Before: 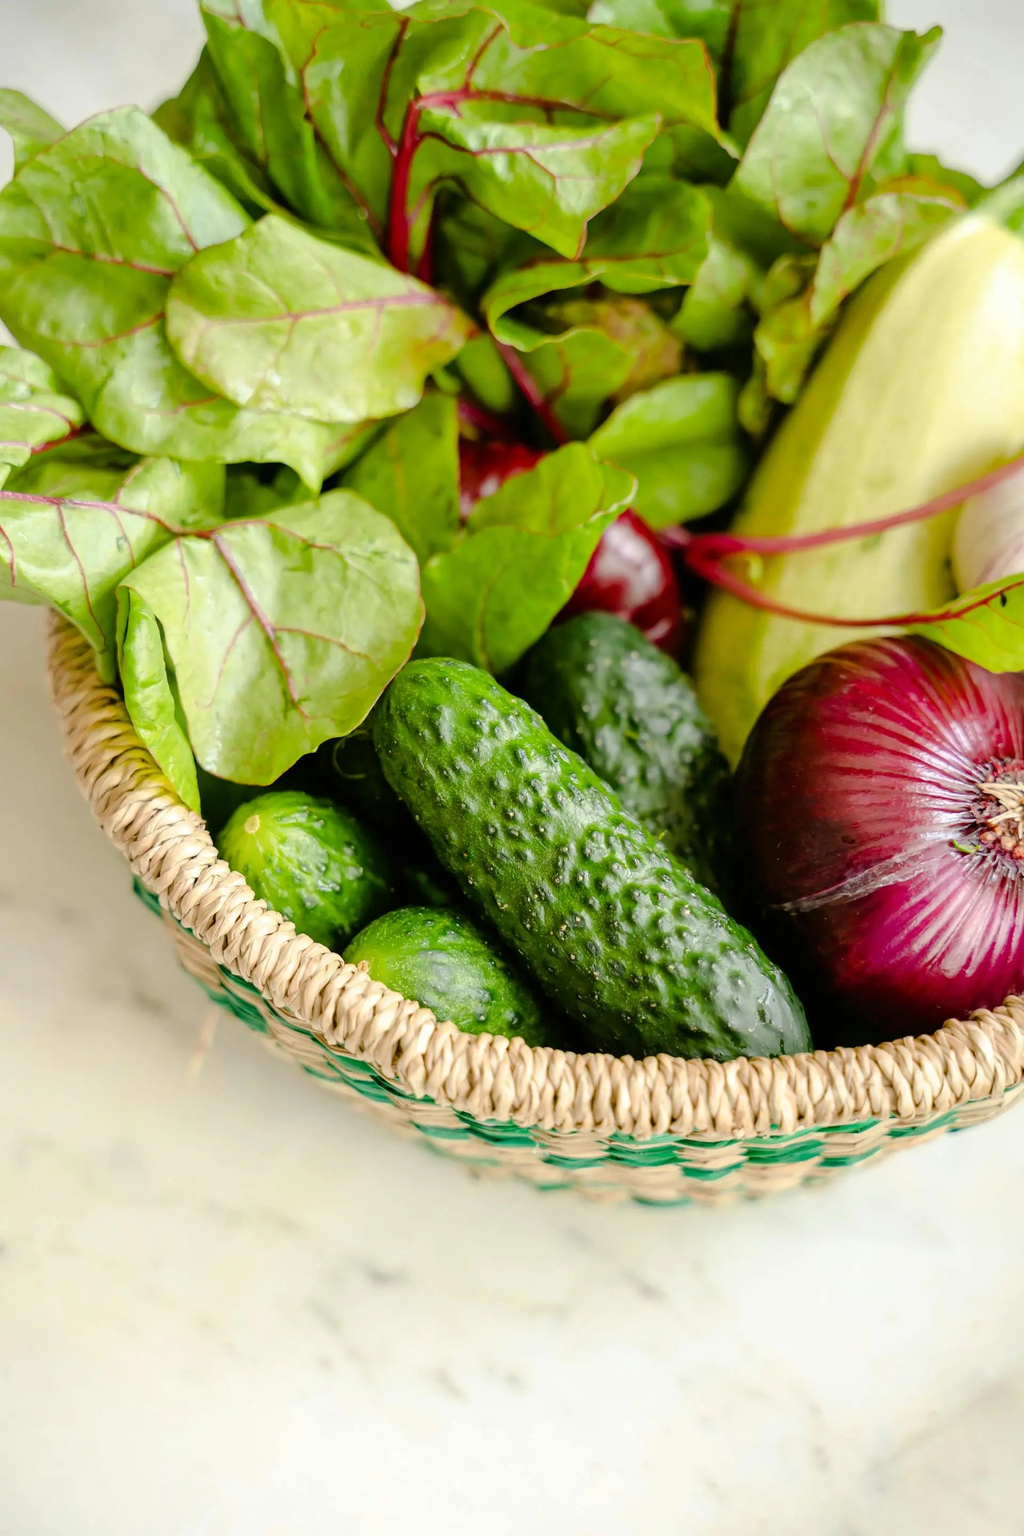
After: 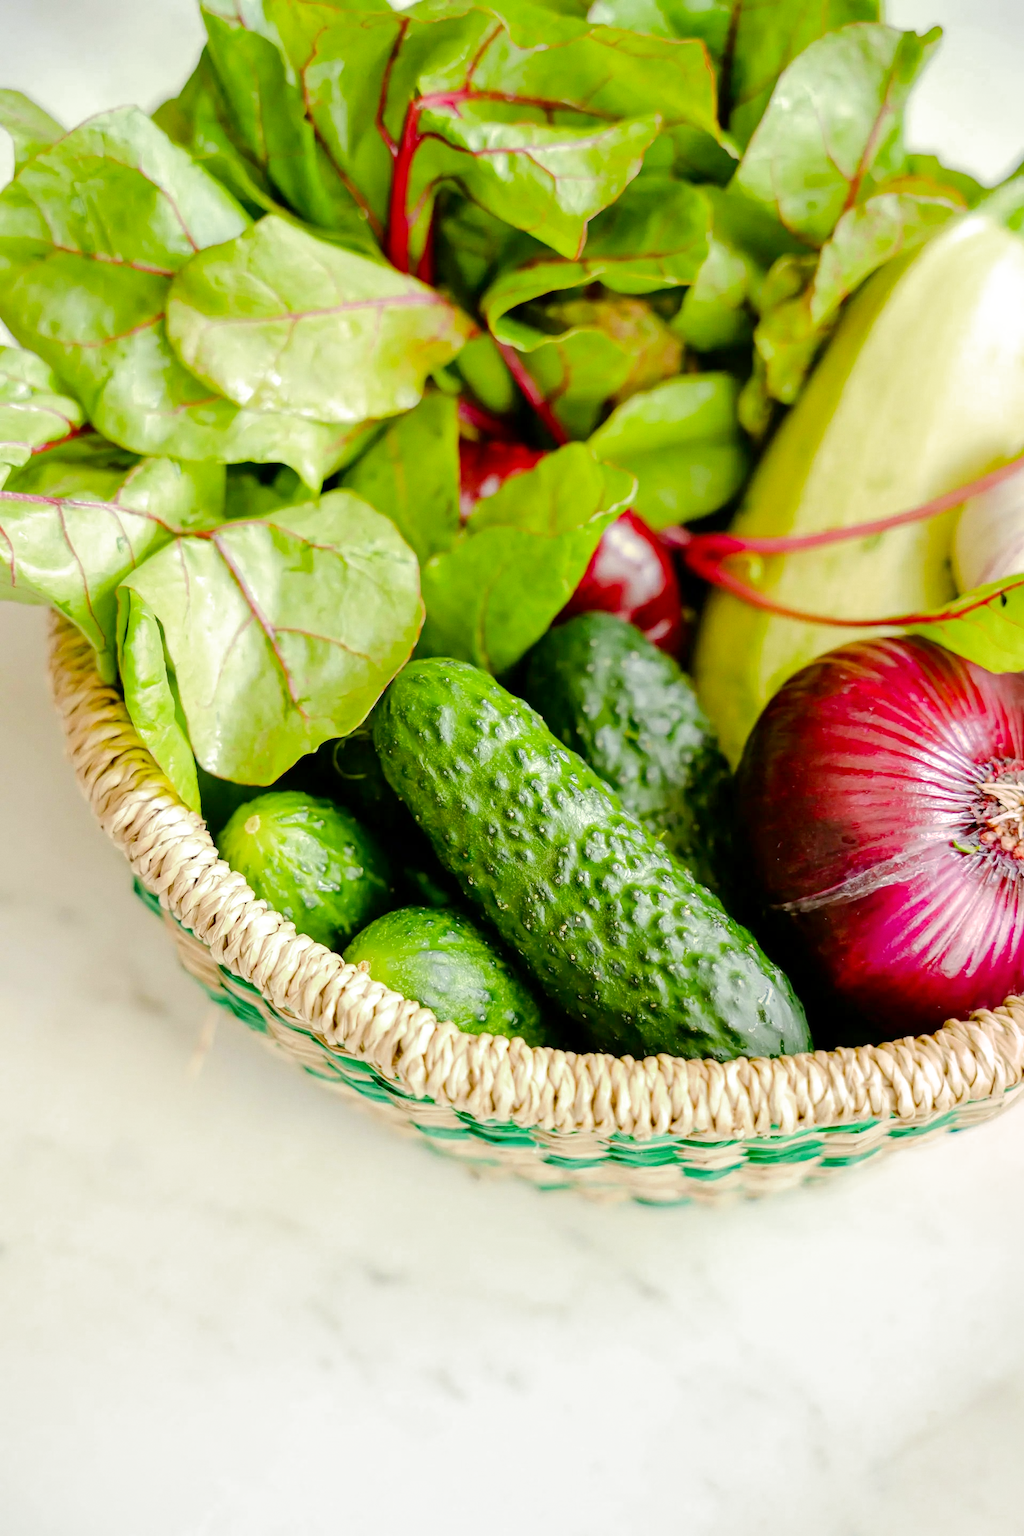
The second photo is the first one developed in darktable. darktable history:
grain: coarseness 0.09 ISO, strength 10%
exposure: exposure 0.6 EV, compensate highlight preservation false
filmic rgb: black relative exposure -16 EV, threshold -0.33 EV, transition 3.19 EV, structure ↔ texture 100%, target black luminance 0%, hardness 7.57, latitude 72.96%, contrast 0.908, highlights saturation mix 10%, shadows ↔ highlights balance -0.38%, add noise in highlights 0, preserve chrominance no, color science v4 (2020), iterations of high-quality reconstruction 10, enable highlight reconstruction true
white balance: red 0.988, blue 1.017
